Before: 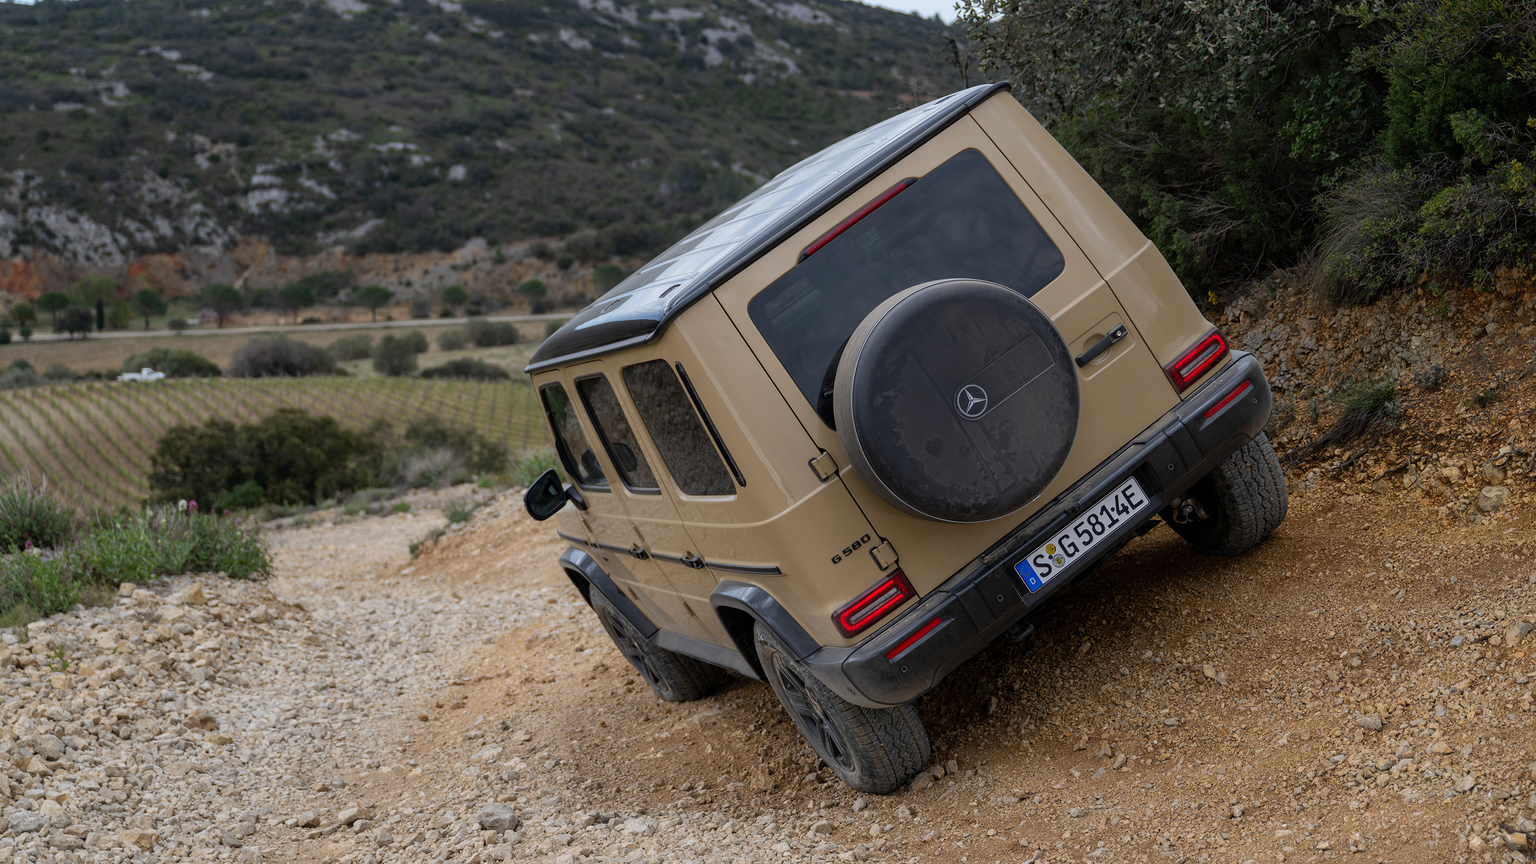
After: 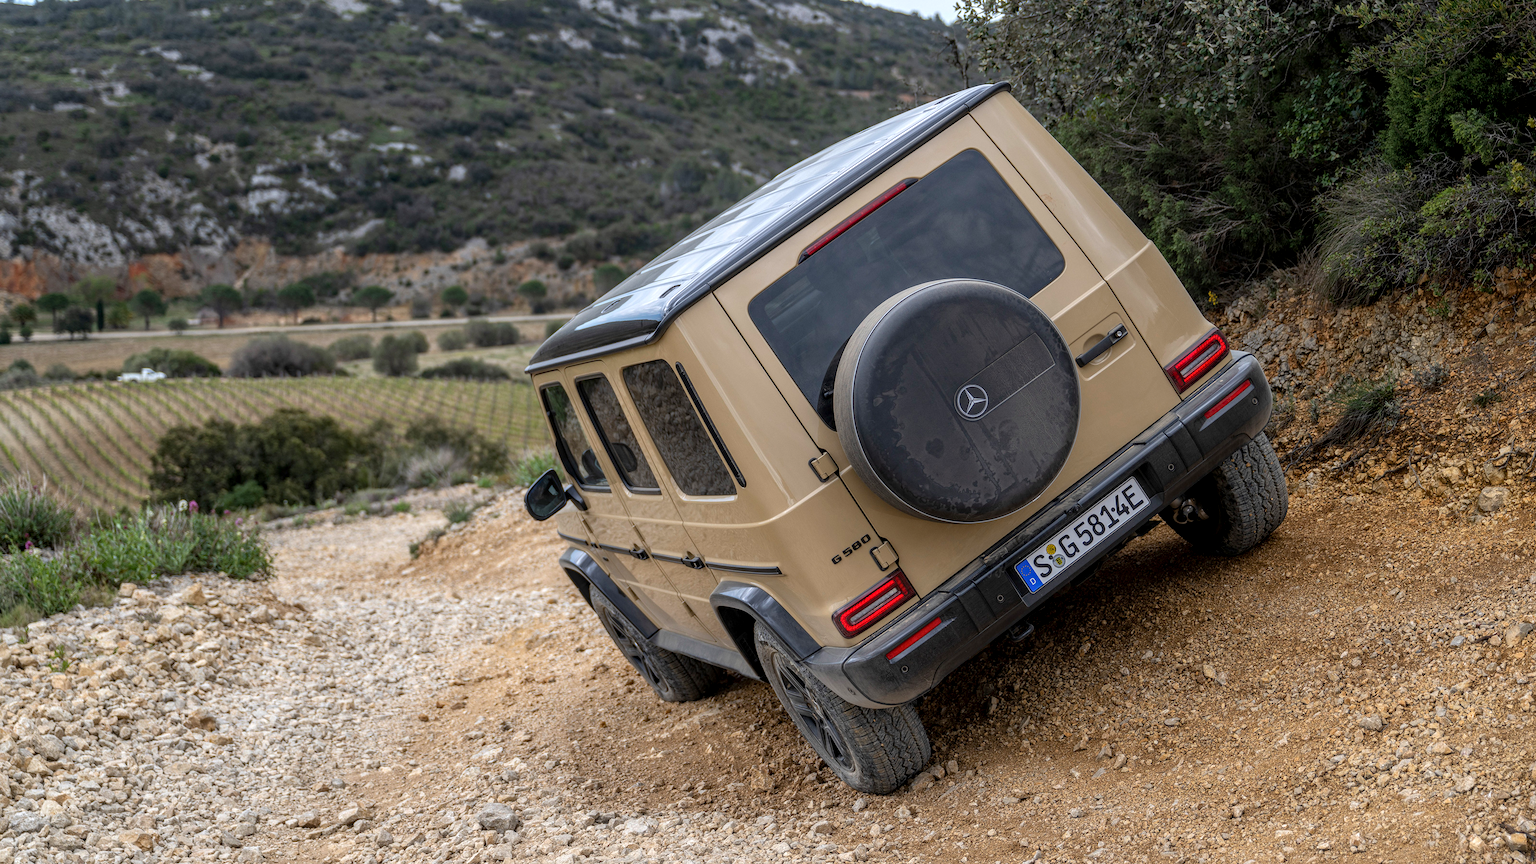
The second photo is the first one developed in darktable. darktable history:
local contrast: highlights 0%, shadows 0%, detail 133%
exposure: black level correction 0.001, exposure 0.5 EV, compensate exposure bias true, compensate highlight preservation false
